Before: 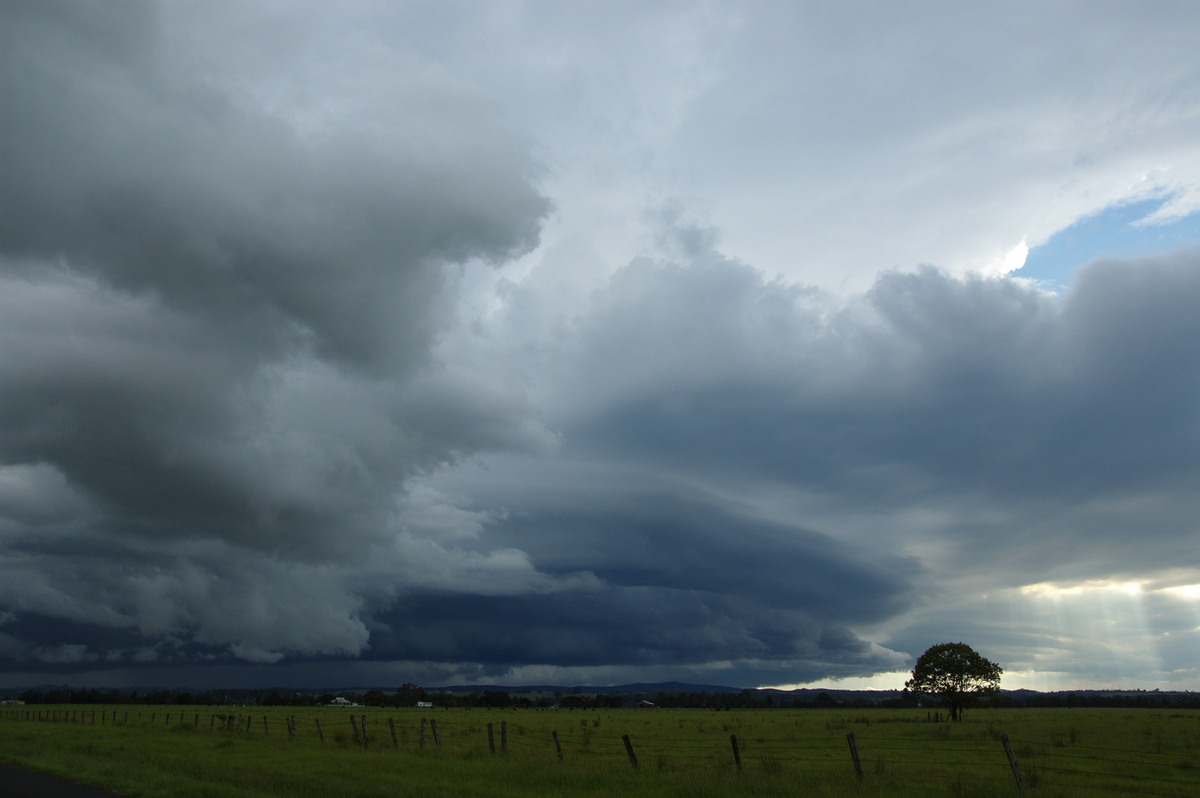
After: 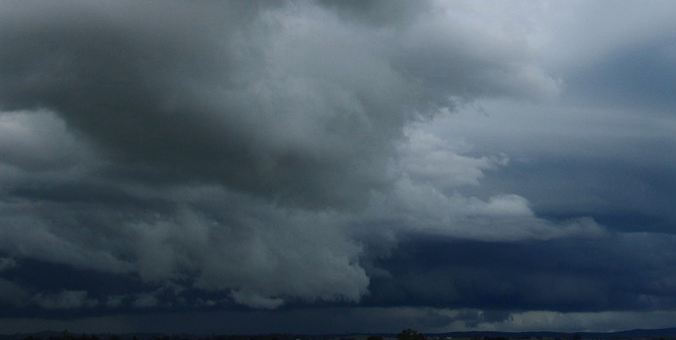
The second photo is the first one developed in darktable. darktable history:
color correction: highlights a* 3.22, highlights b* 1.93, saturation 1.19
tone equalizer: -8 EV -0.417 EV, -7 EV -0.389 EV, -6 EV -0.333 EV, -5 EV -0.222 EV, -3 EV 0.222 EV, -2 EV 0.333 EV, -1 EV 0.389 EV, +0 EV 0.417 EV, edges refinement/feathering 500, mask exposure compensation -1.57 EV, preserve details no
crop: top 44.483%, right 43.593%, bottom 12.892%
